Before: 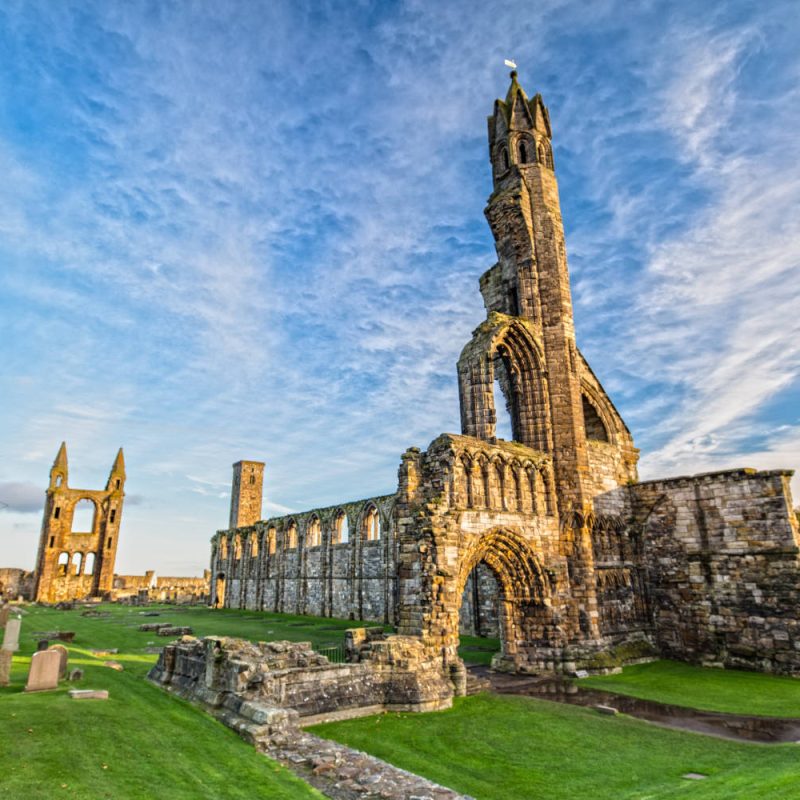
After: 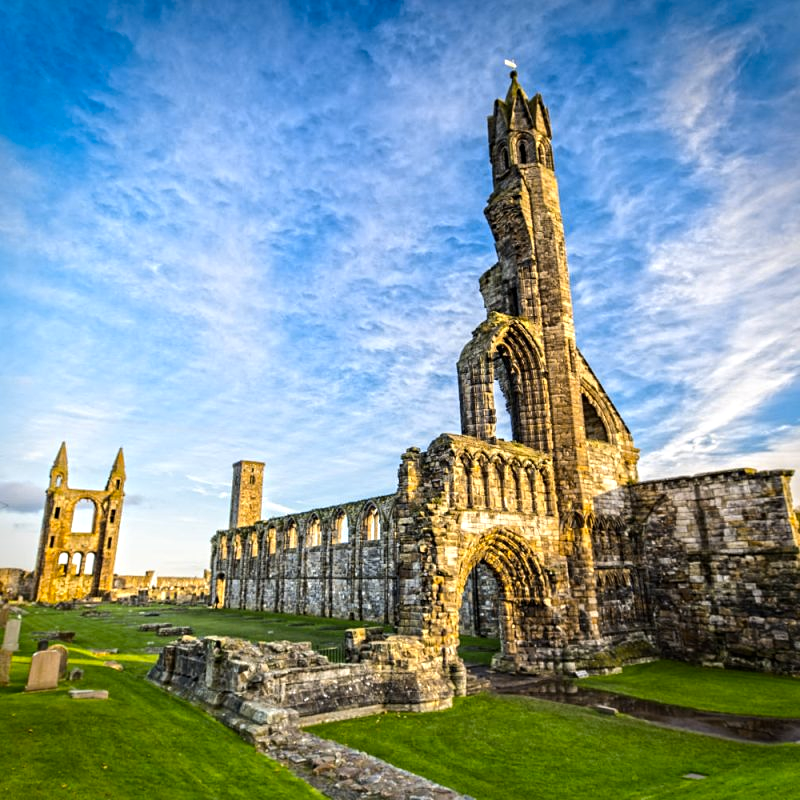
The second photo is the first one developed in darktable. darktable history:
tone equalizer: -8 EV -0.417 EV, -7 EV -0.389 EV, -6 EV -0.333 EV, -5 EV -0.222 EV, -3 EV 0.222 EV, -2 EV 0.333 EV, -1 EV 0.389 EV, +0 EV 0.417 EV, edges refinement/feathering 500, mask exposure compensation -1.57 EV, preserve details no
color contrast: green-magenta contrast 0.8, blue-yellow contrast 1.1, unbound 0
vignetting: fall-off start 88.53%, fall-off radius 44.2%, saturation 0.376, width/height ratio 1.161
sharpen: amount 0.2
